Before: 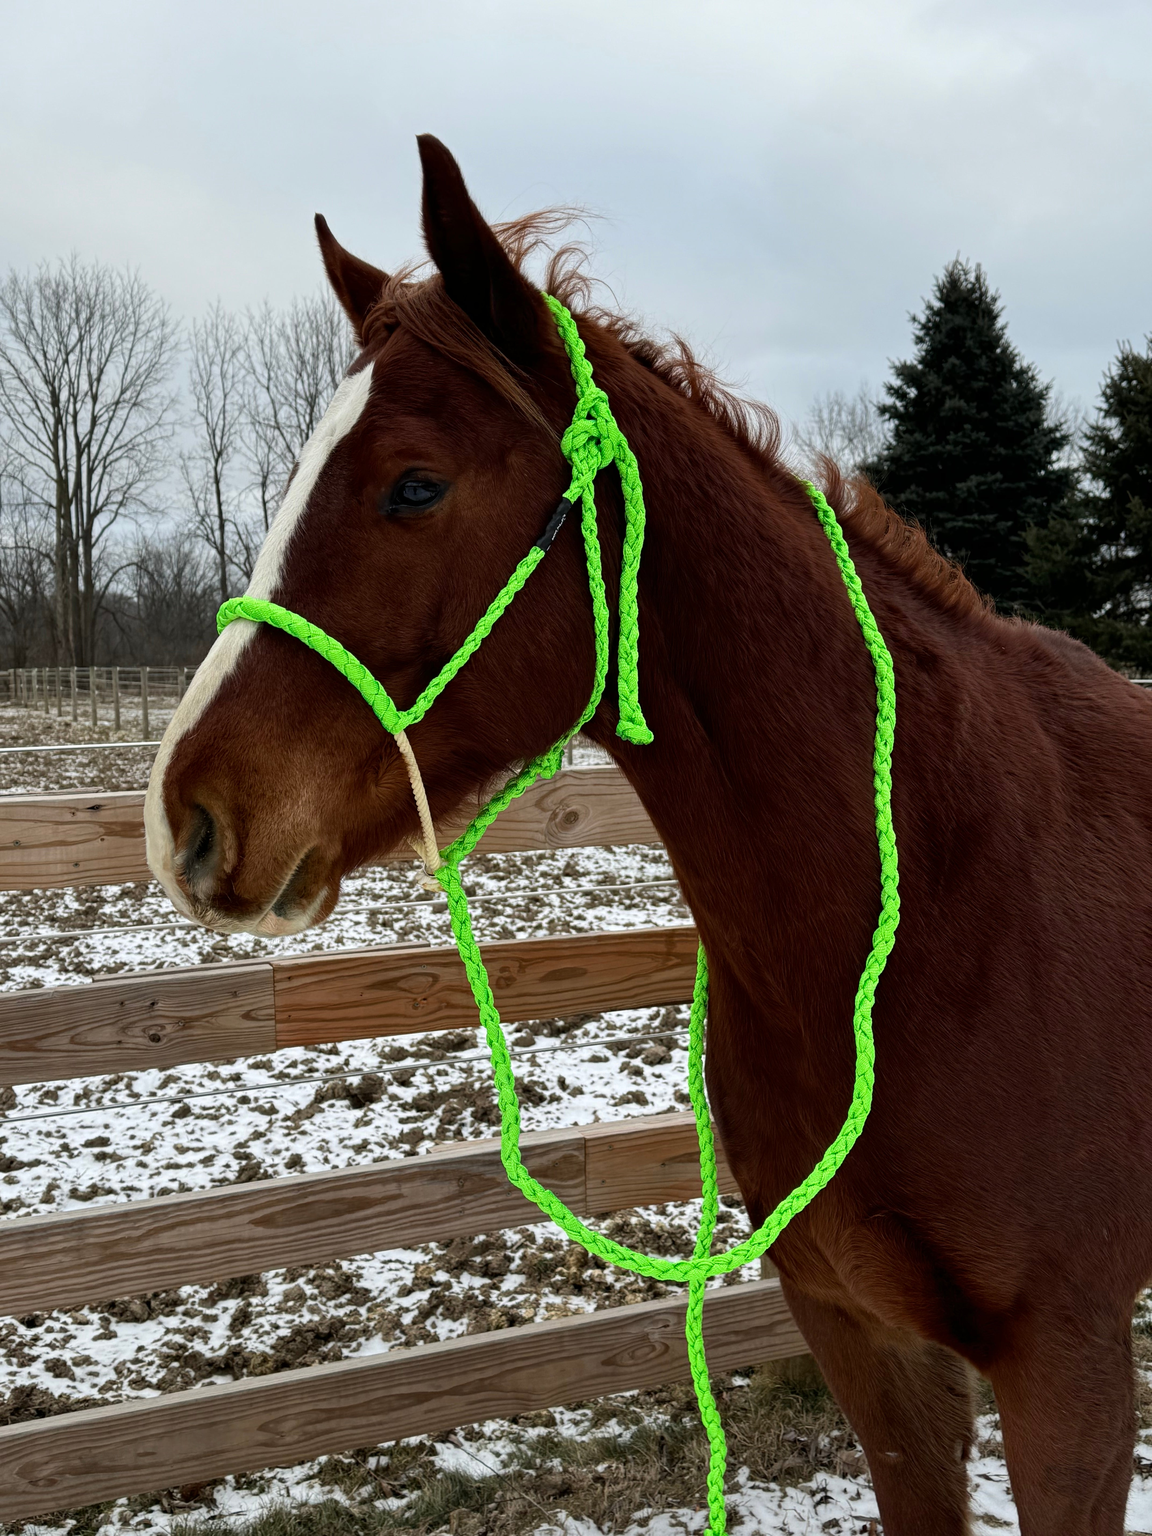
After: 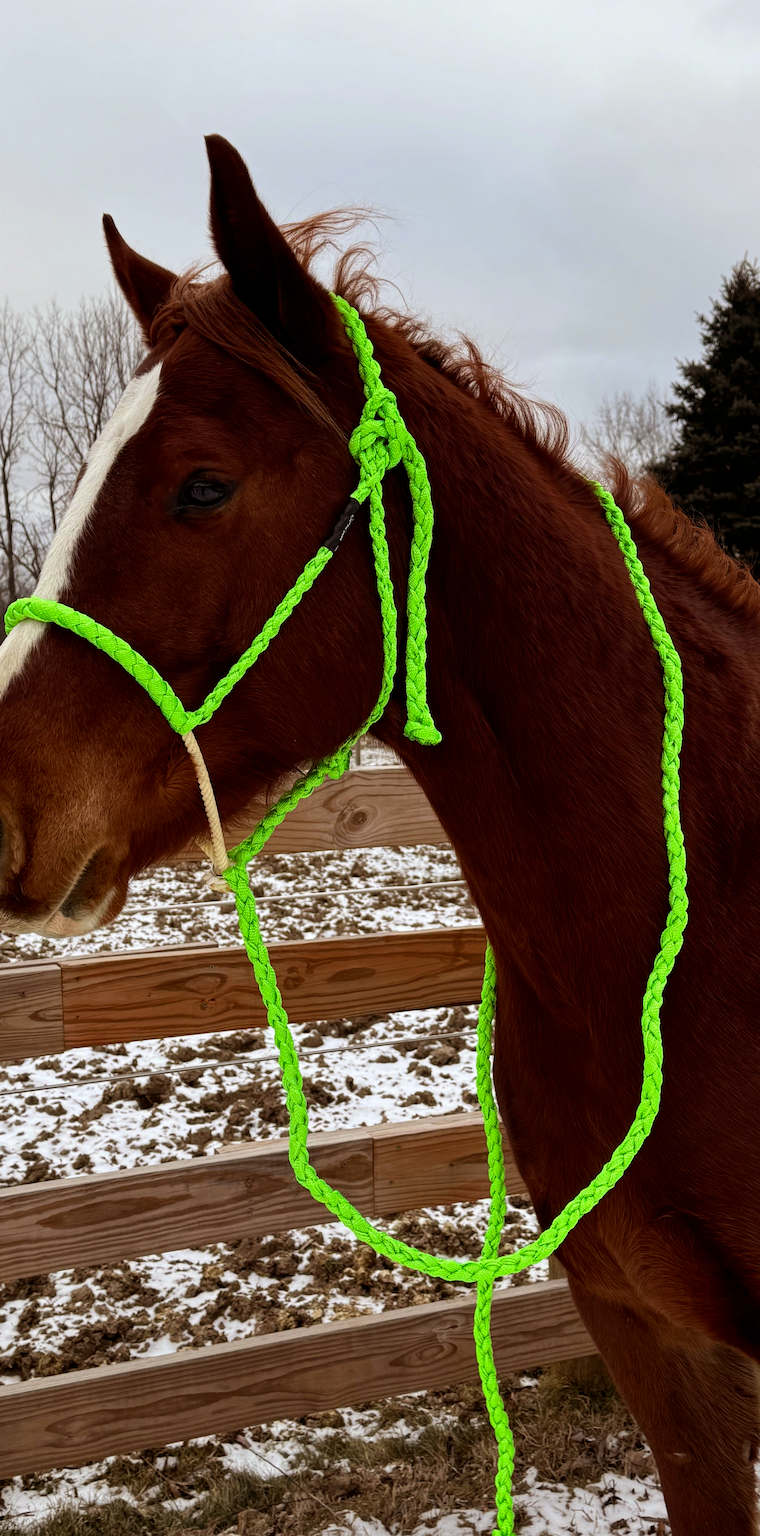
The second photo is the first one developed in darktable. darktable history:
crop and rotate: left 18.442%, right 15.508%
rgb levels: mode RGB, independent channels, levels [[0, 0.5, 1], [0, 0.521, 1], [0, 0.536, 1]]
